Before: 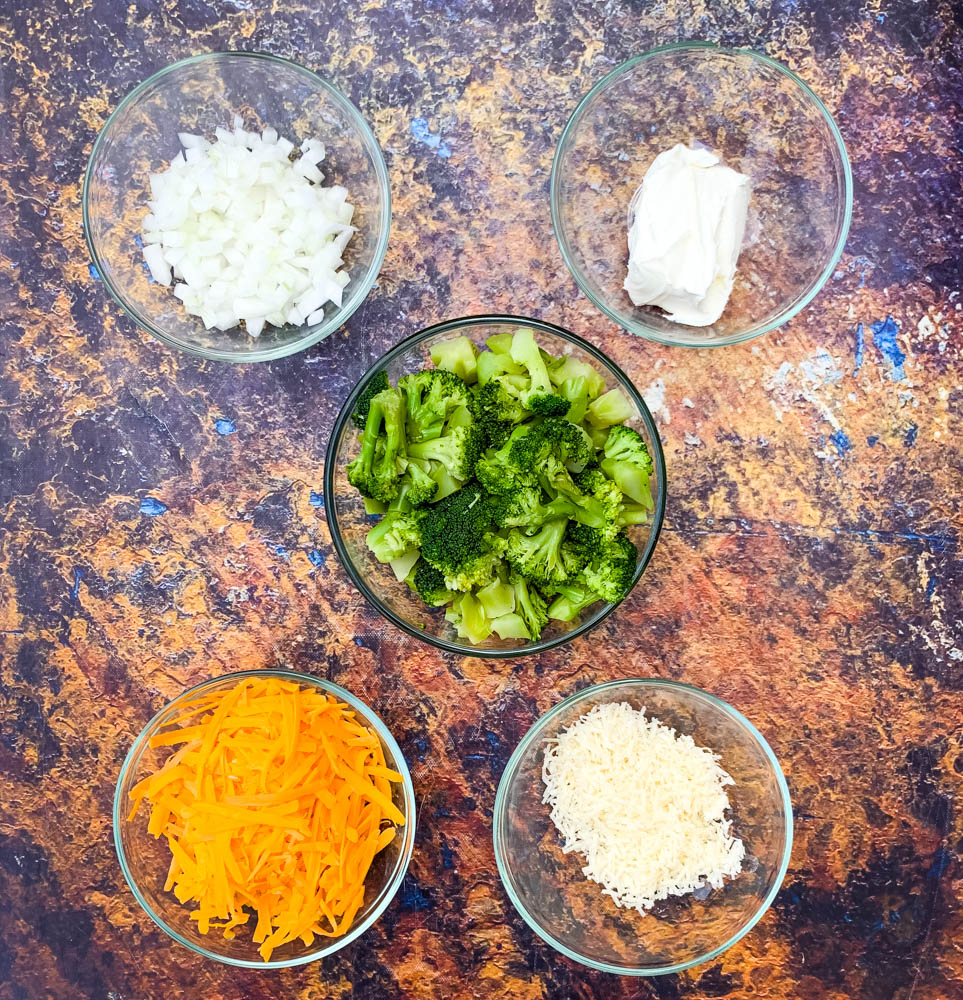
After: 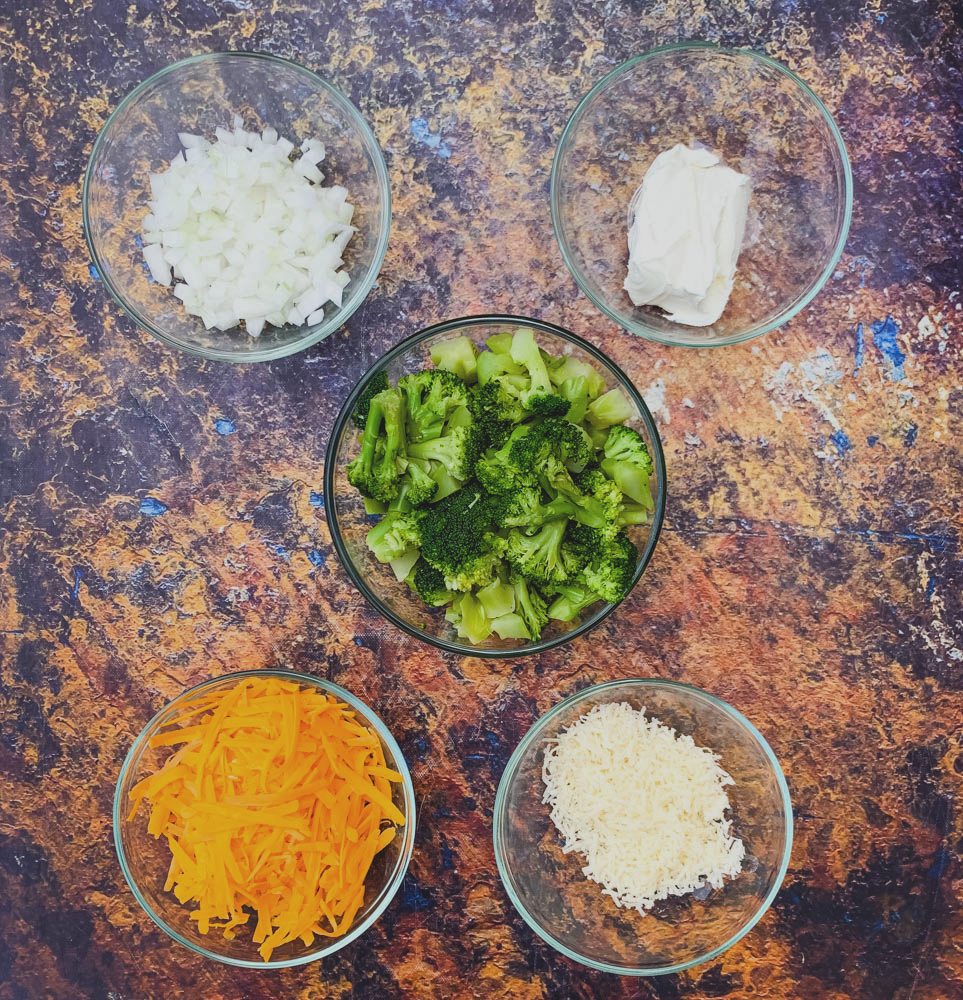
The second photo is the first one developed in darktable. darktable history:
exposure: black level correction -0.015, exposure -0.511 EV, compensate highlight preservation false
